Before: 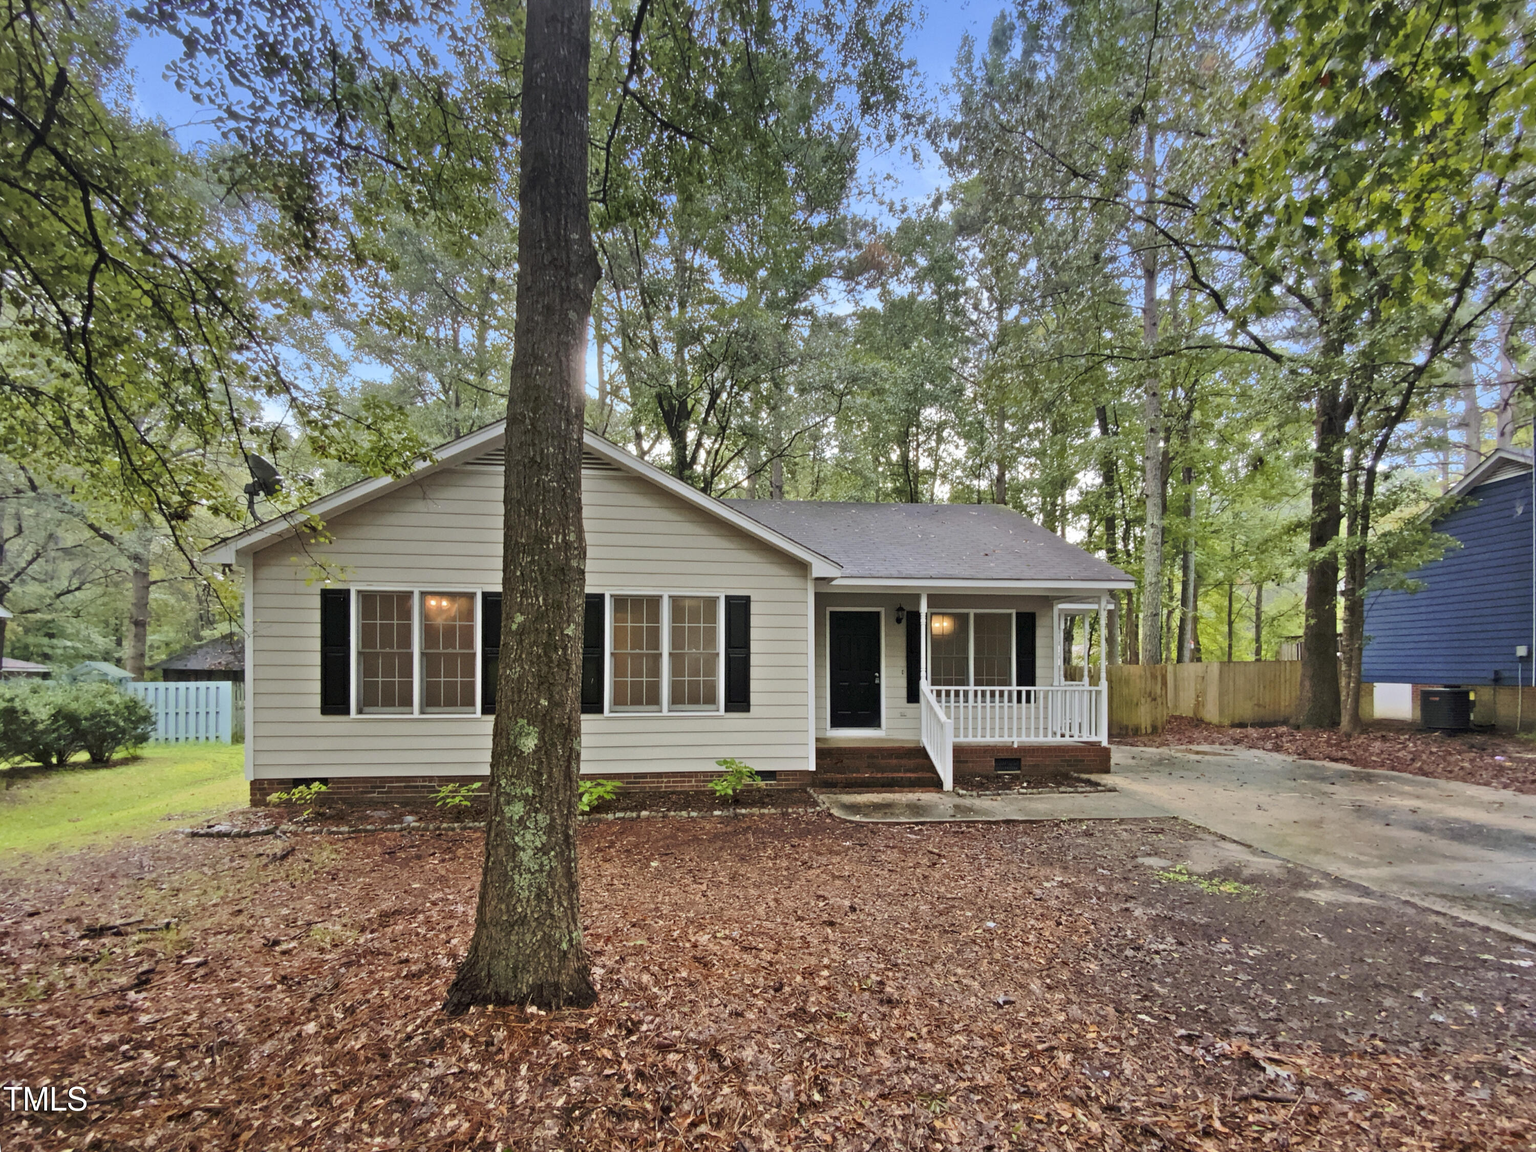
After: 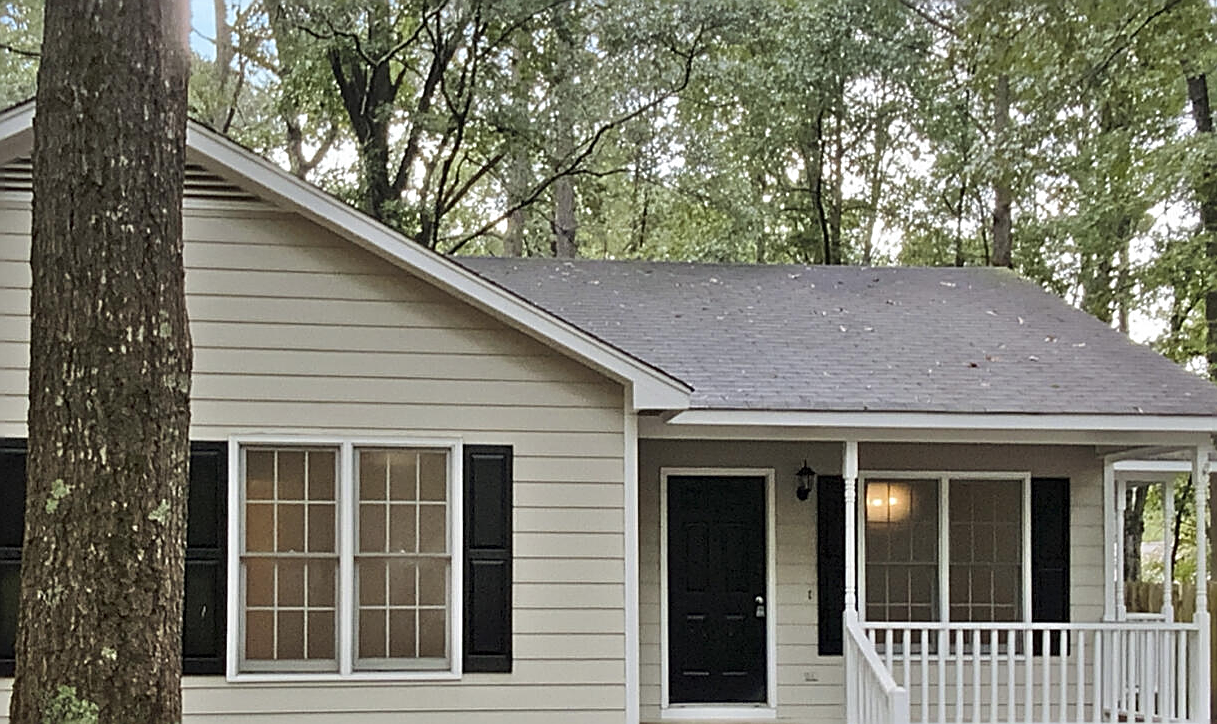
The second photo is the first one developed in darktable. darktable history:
contrast brightness saturation: saturation -0.06
sharpen: amount 0.903
crop: left 31.788%, top 31.935%, right 27.634%, bottom 35.846%
